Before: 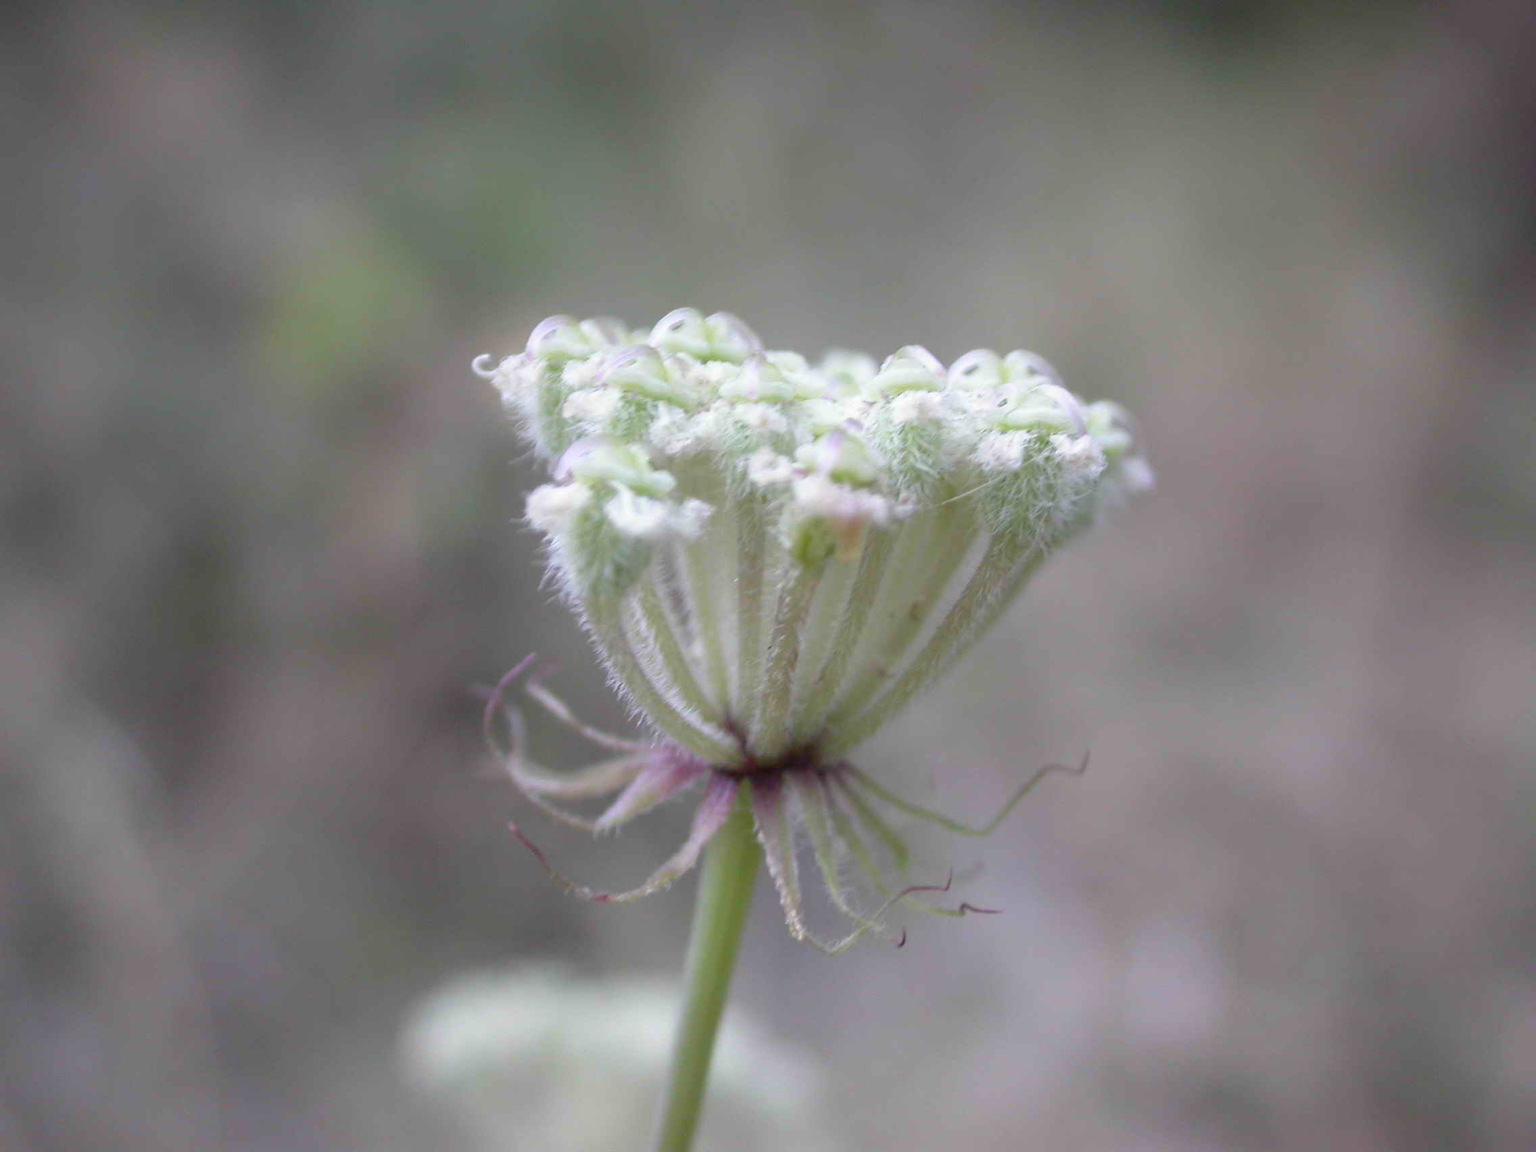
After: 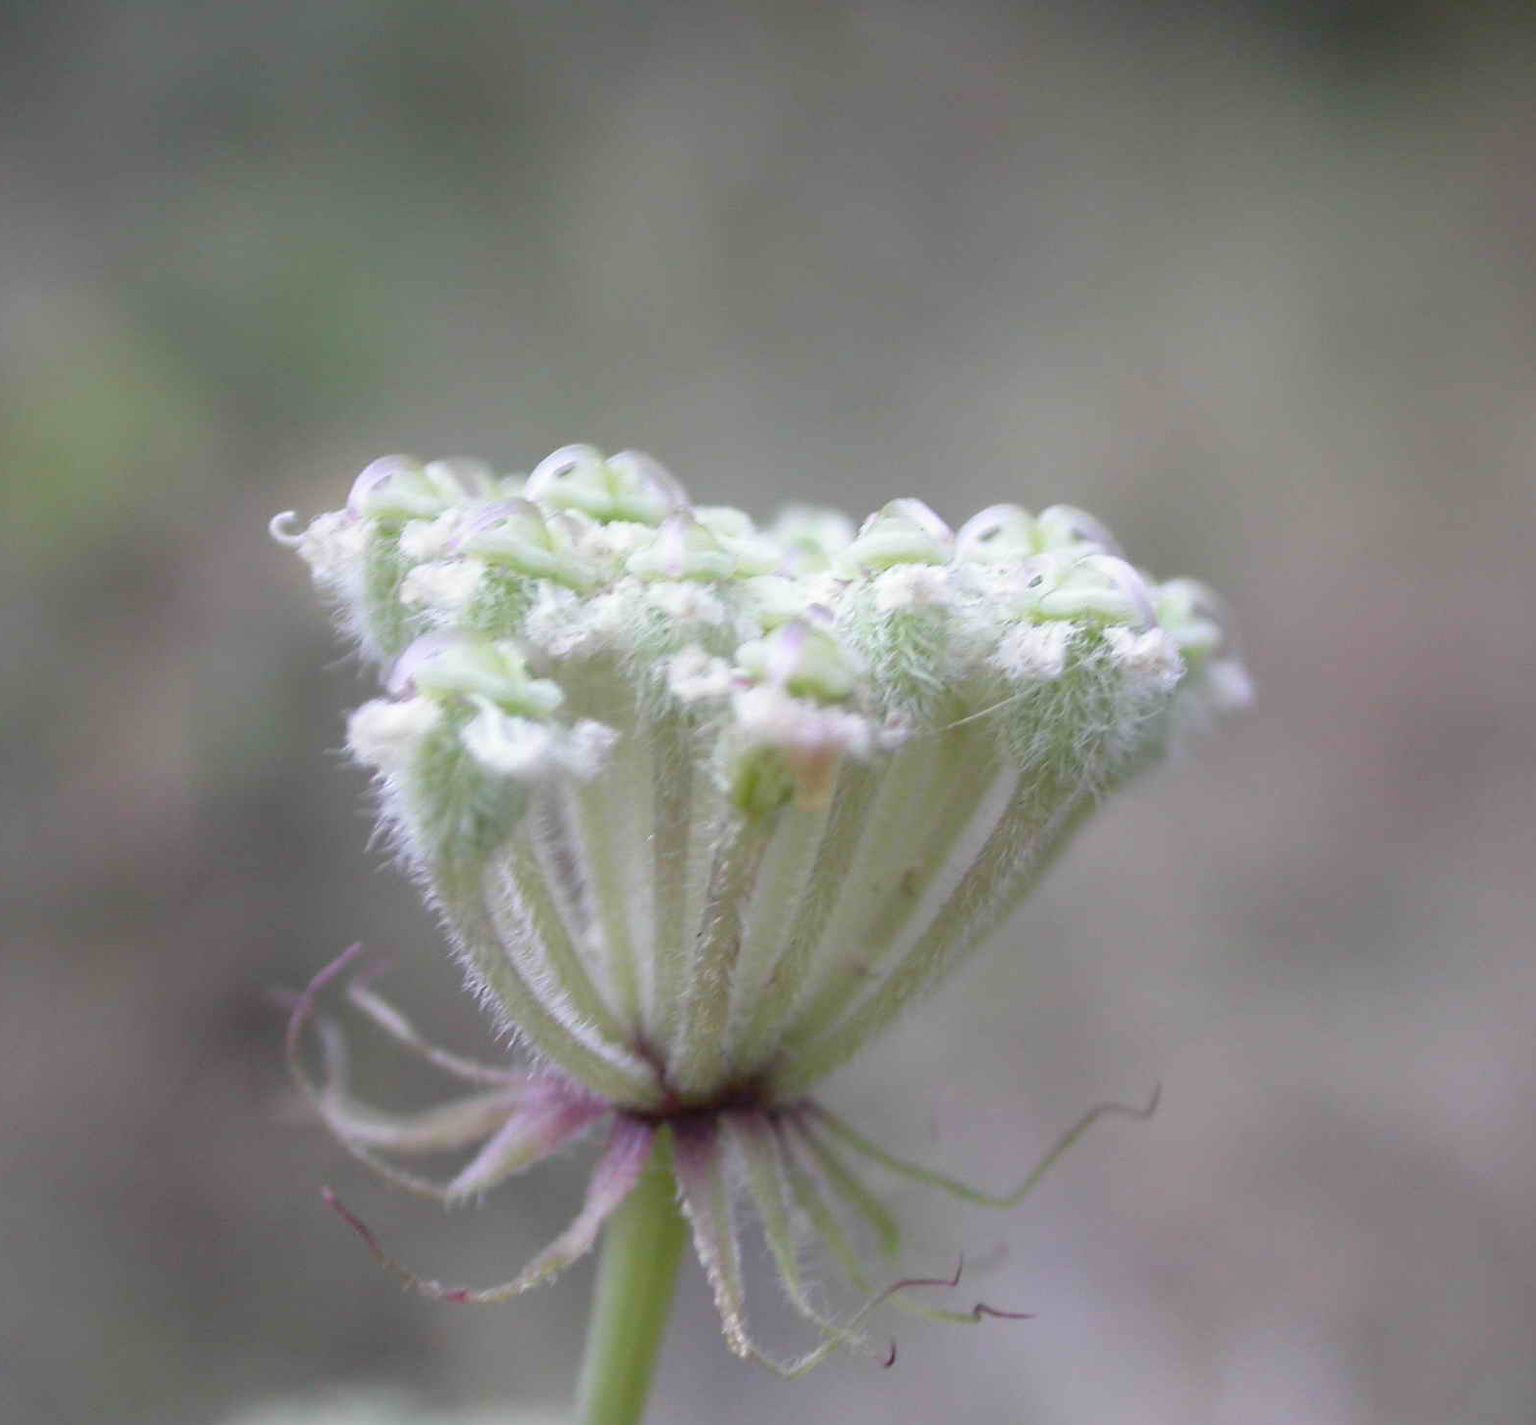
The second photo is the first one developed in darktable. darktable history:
crop: left 18.612%, right 12.098%, bottom 14.243%
